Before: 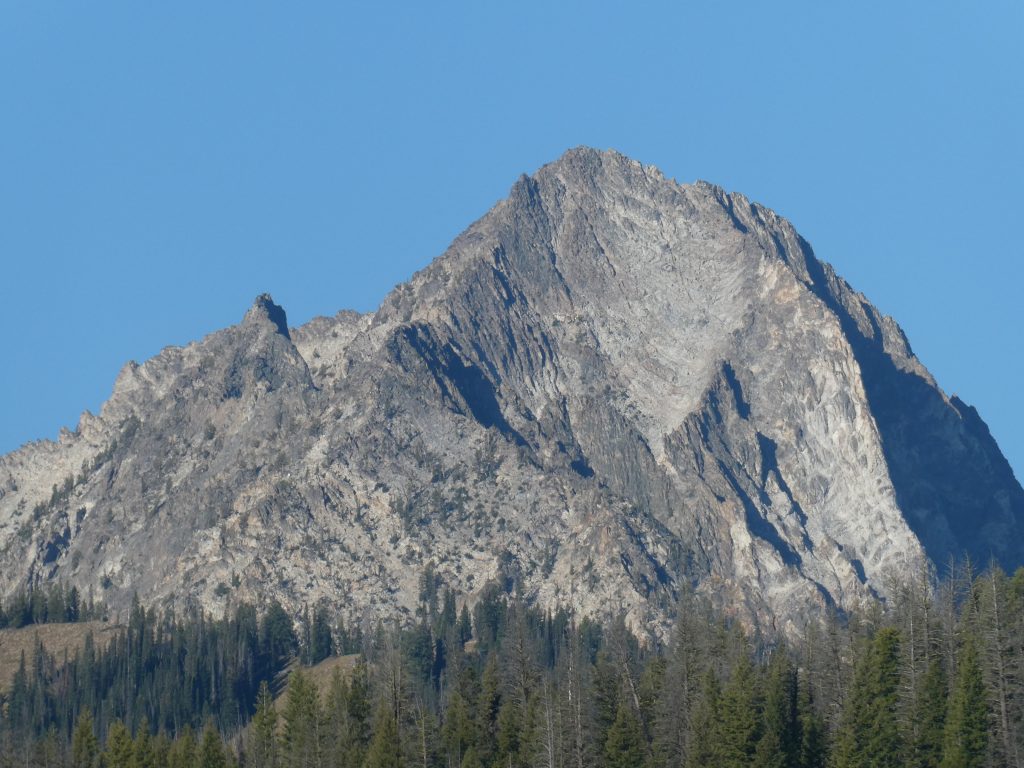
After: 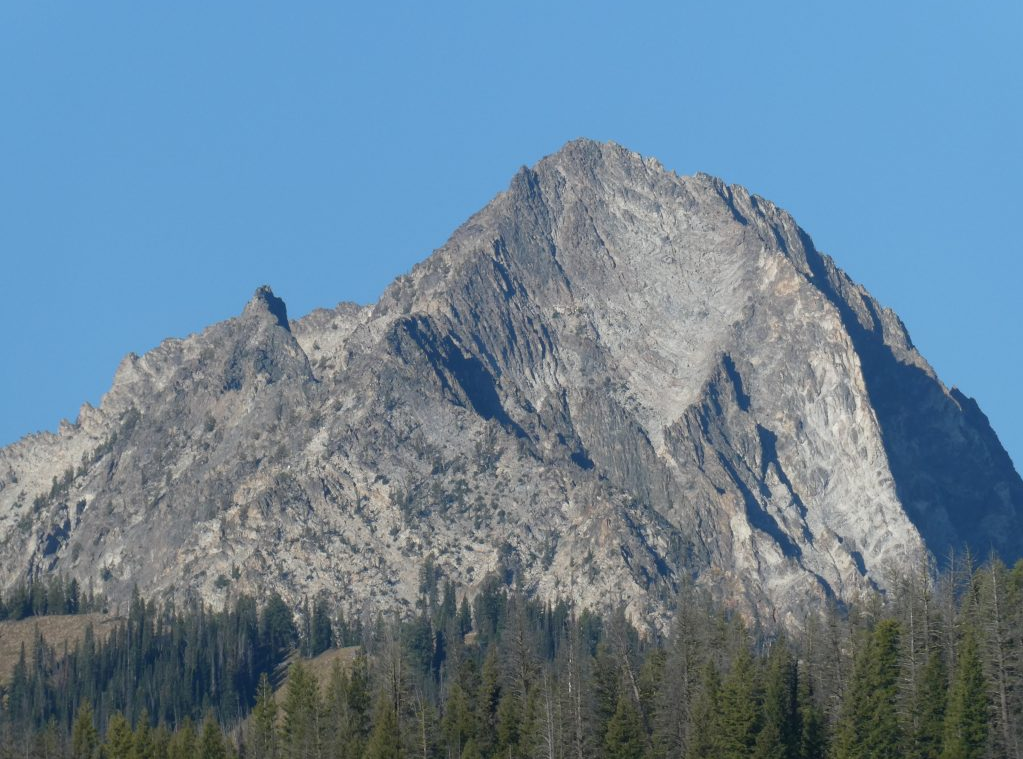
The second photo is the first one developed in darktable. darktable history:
exposure: compensate highlight preservation false
crop: top 1.049%, right 0.001%
